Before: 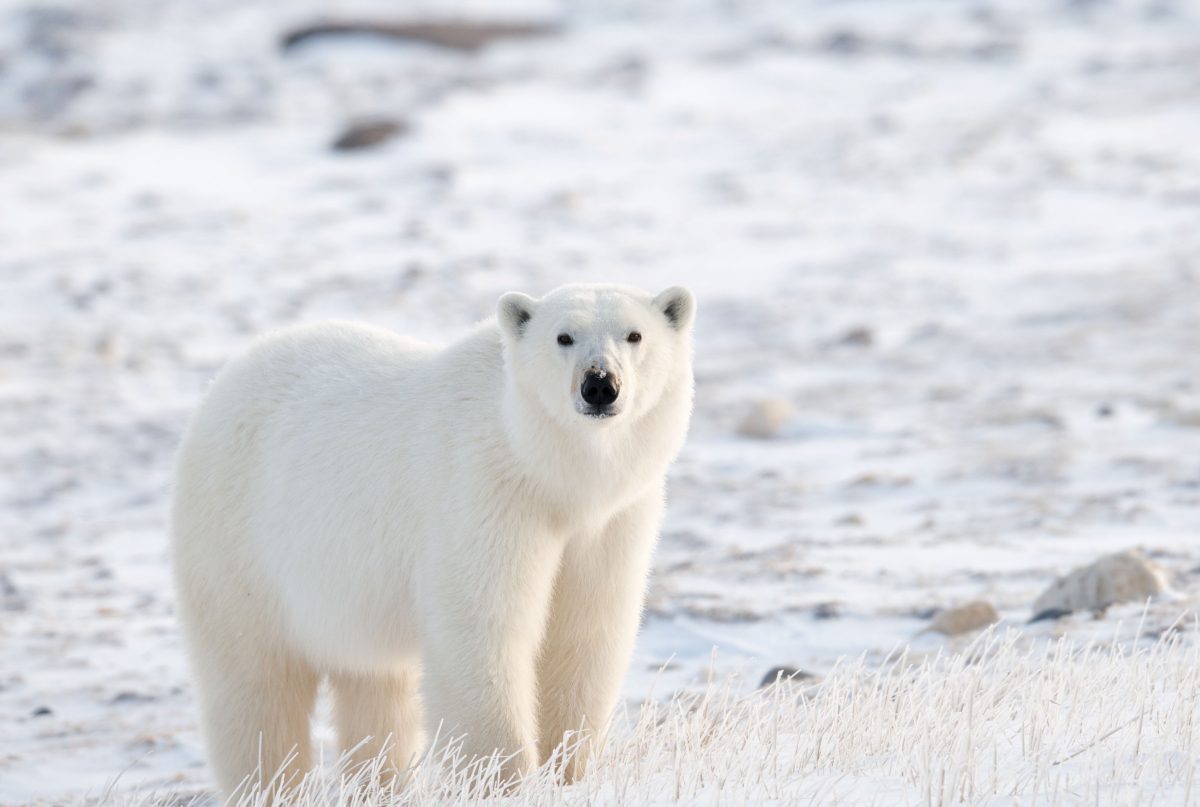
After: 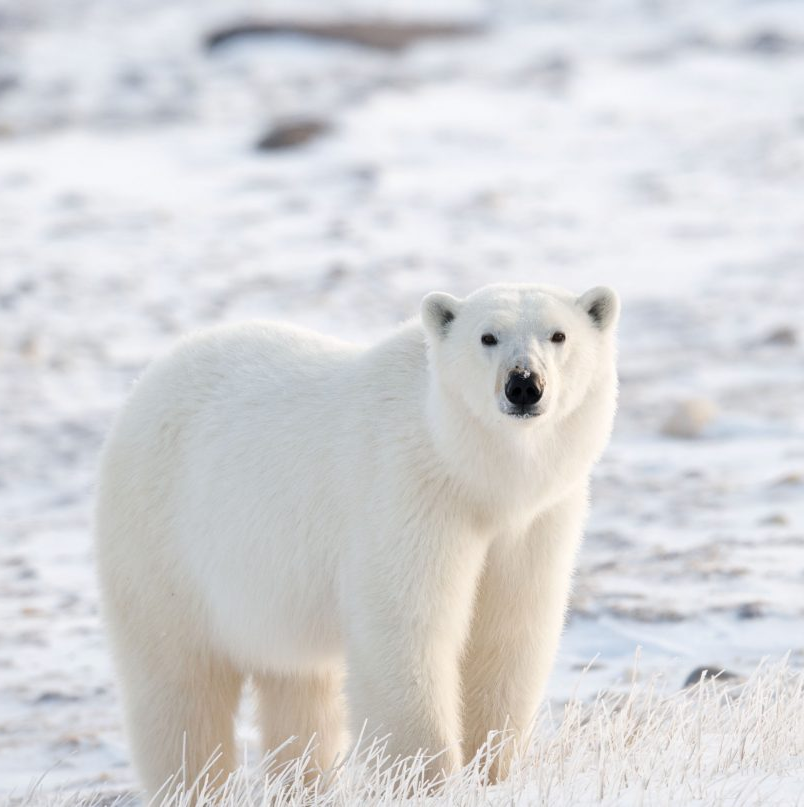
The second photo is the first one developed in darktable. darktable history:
crop and rotate: left 6.381%, right 26.569%
